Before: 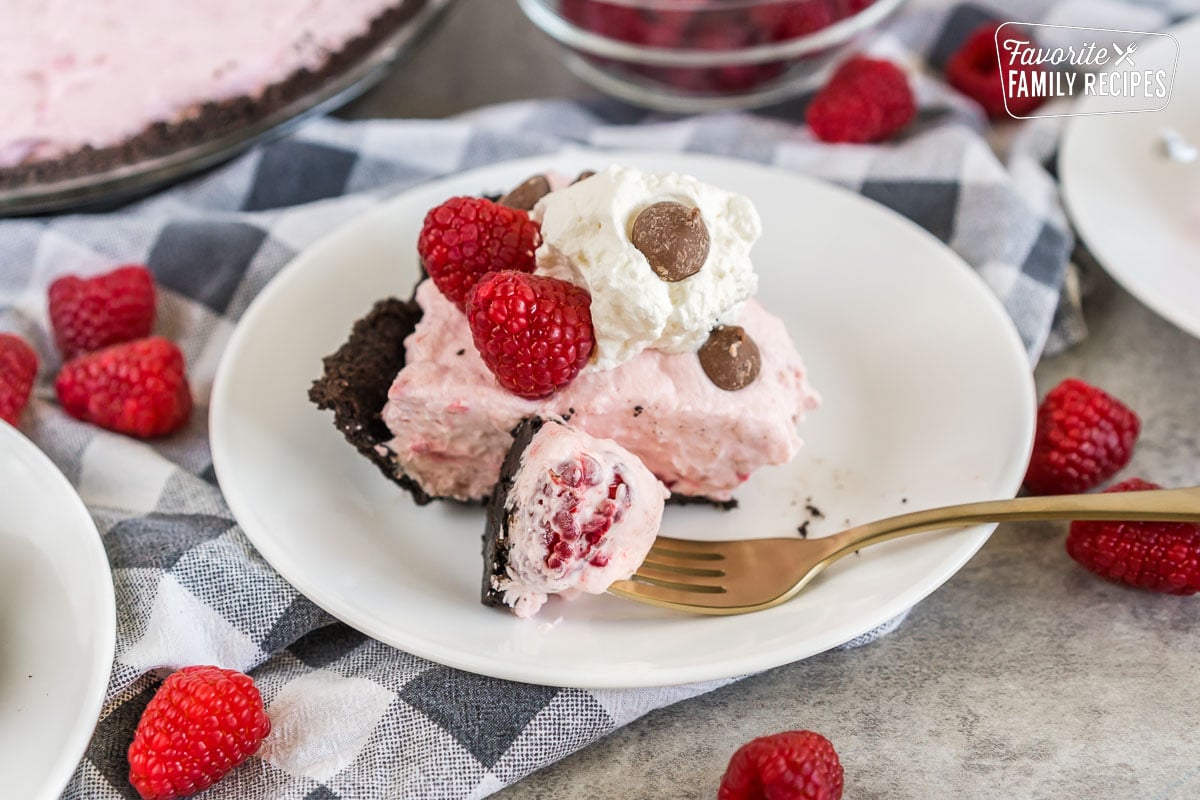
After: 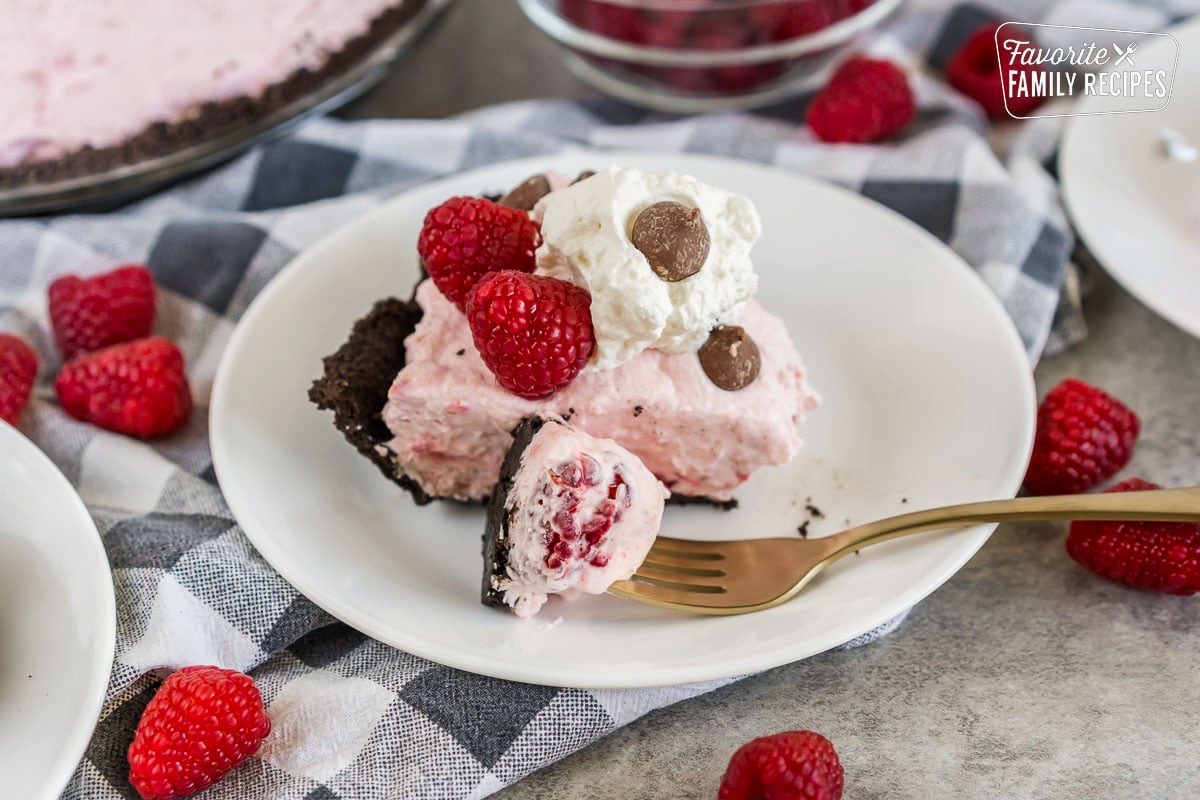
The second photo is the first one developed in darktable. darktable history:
contrast brightness saturation: contrast 0.031, brightness -0.042
exposure: exposure -0.06 EV, compensate highlight preservation false
